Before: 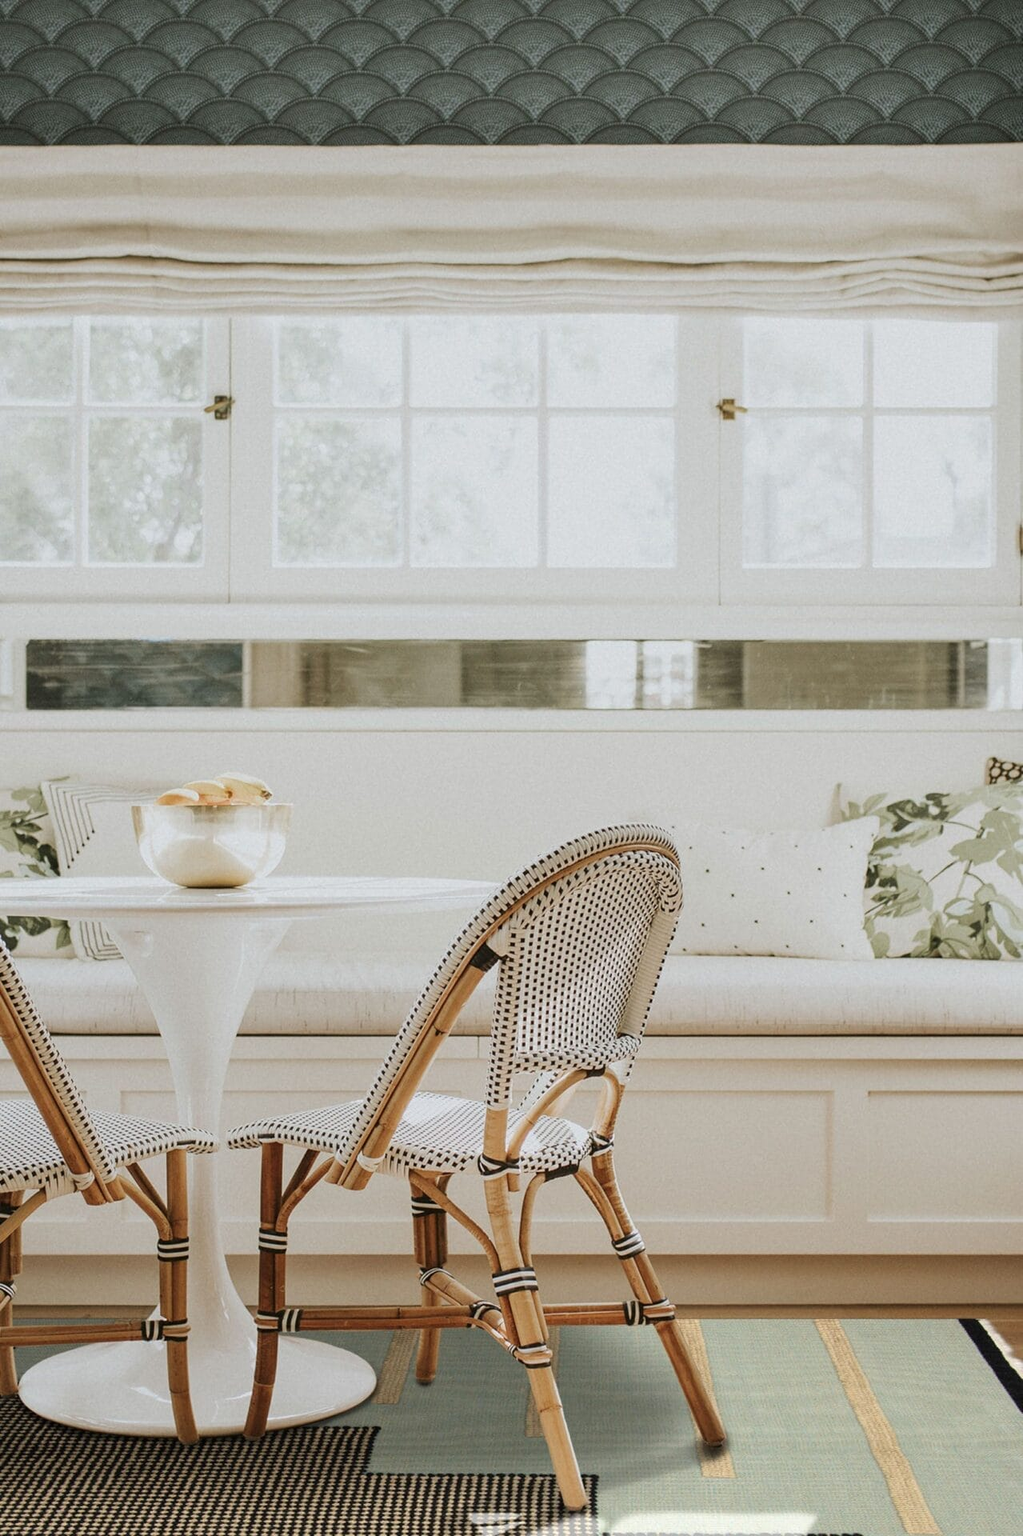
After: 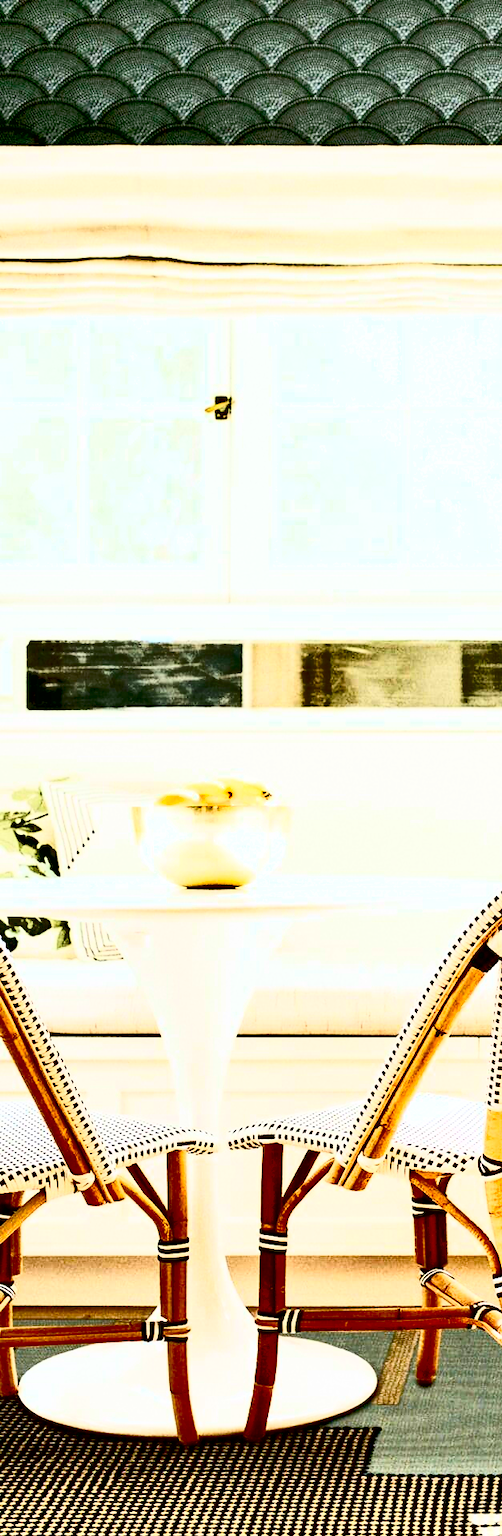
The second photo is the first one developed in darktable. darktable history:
exposure: black level correction 0.04, exposure 0.5 EV, compensate highlight preservation false
contrast brightness saturation: contrast 0.83, brightness 0.59, saturation 0.59
shadows and highlights: soften with gaussian
crop and rotate: left 0%, top 0%, right 50.845%
